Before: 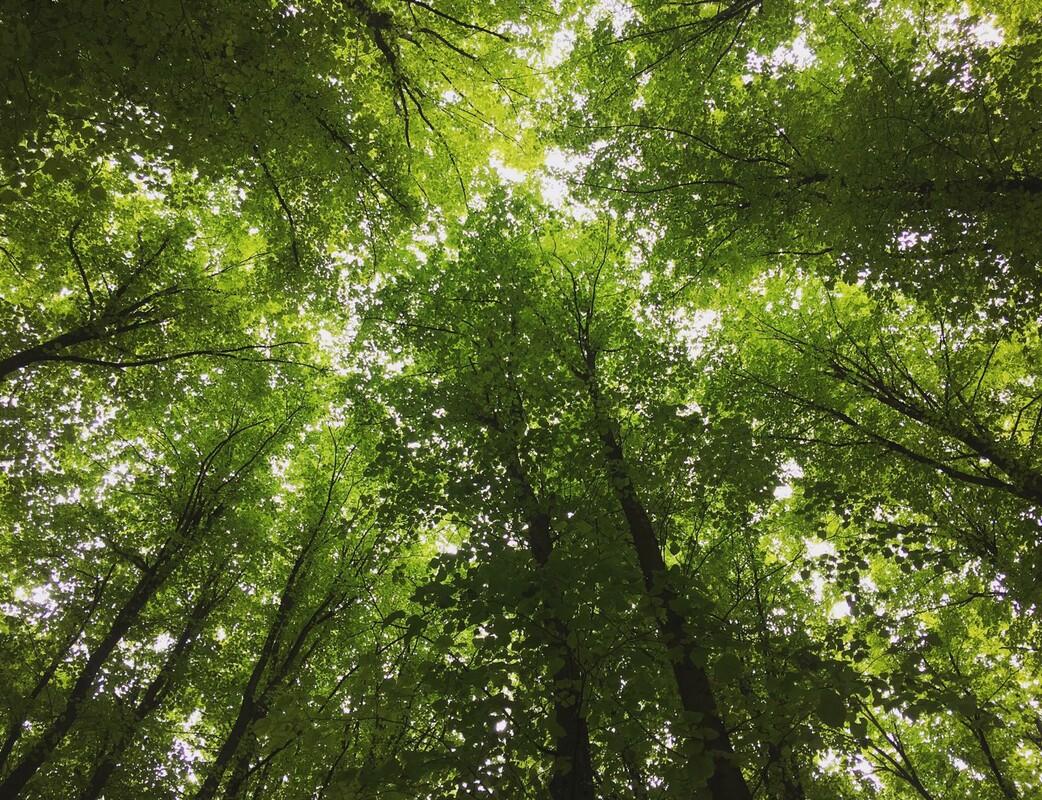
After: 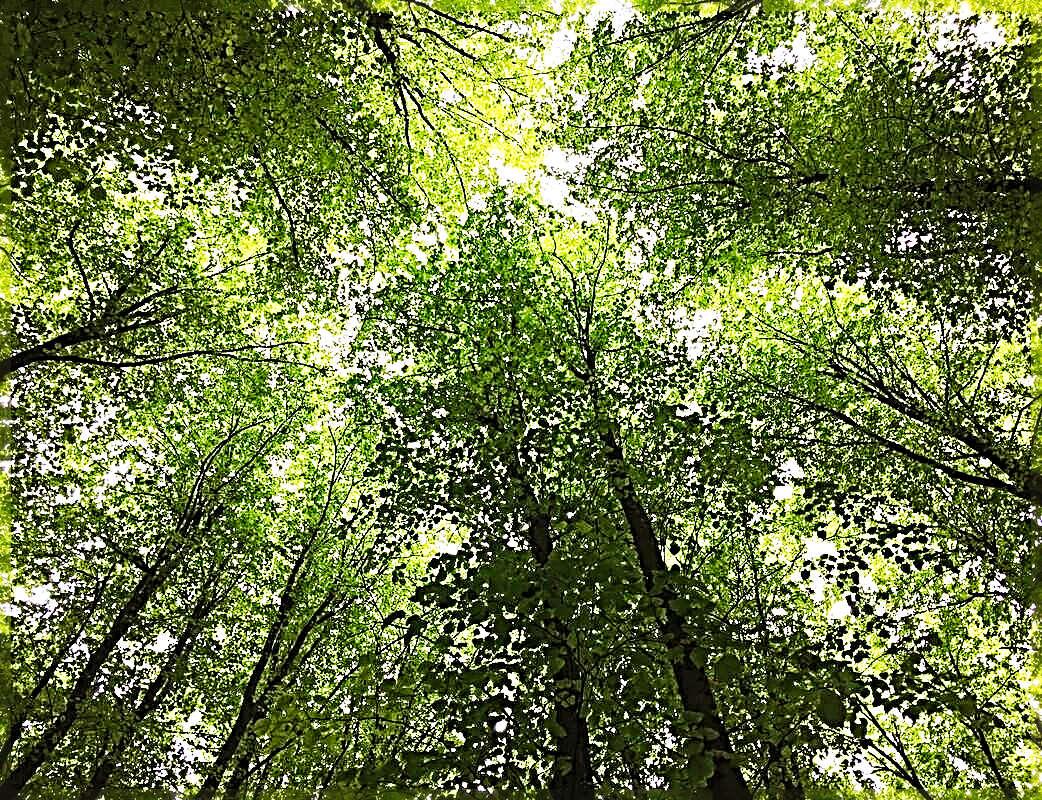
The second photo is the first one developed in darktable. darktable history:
local contrast: highlights 101%, shadows 97%, detail 120%, midtone range 0.2
sharpen: radius 4.018, amount 1.999
base curve: curves: ch0 [(0, 0) (0.007, 0.004) (0.027, 0.03) (0.046, 0.07) (0.207, 0.54) (0.442, 0.872) (0.673, 0.972) (1, 1)], preserve colors none
